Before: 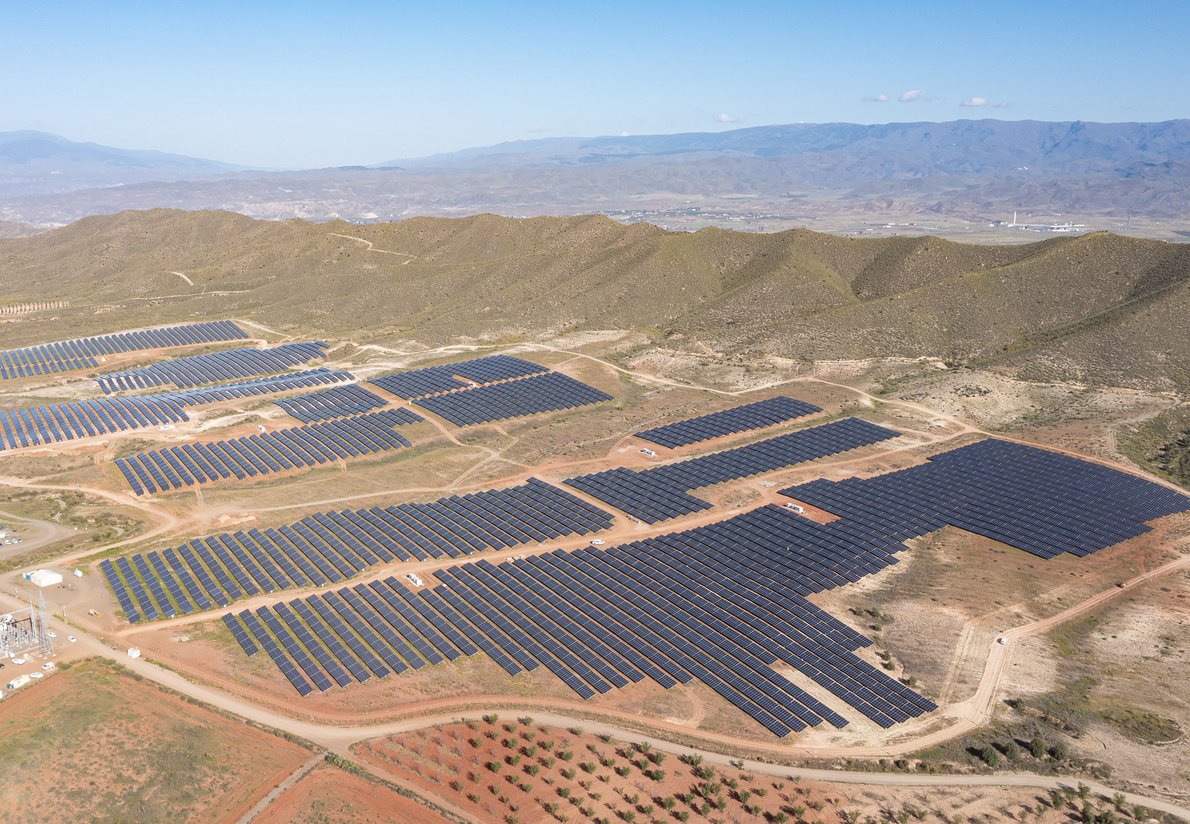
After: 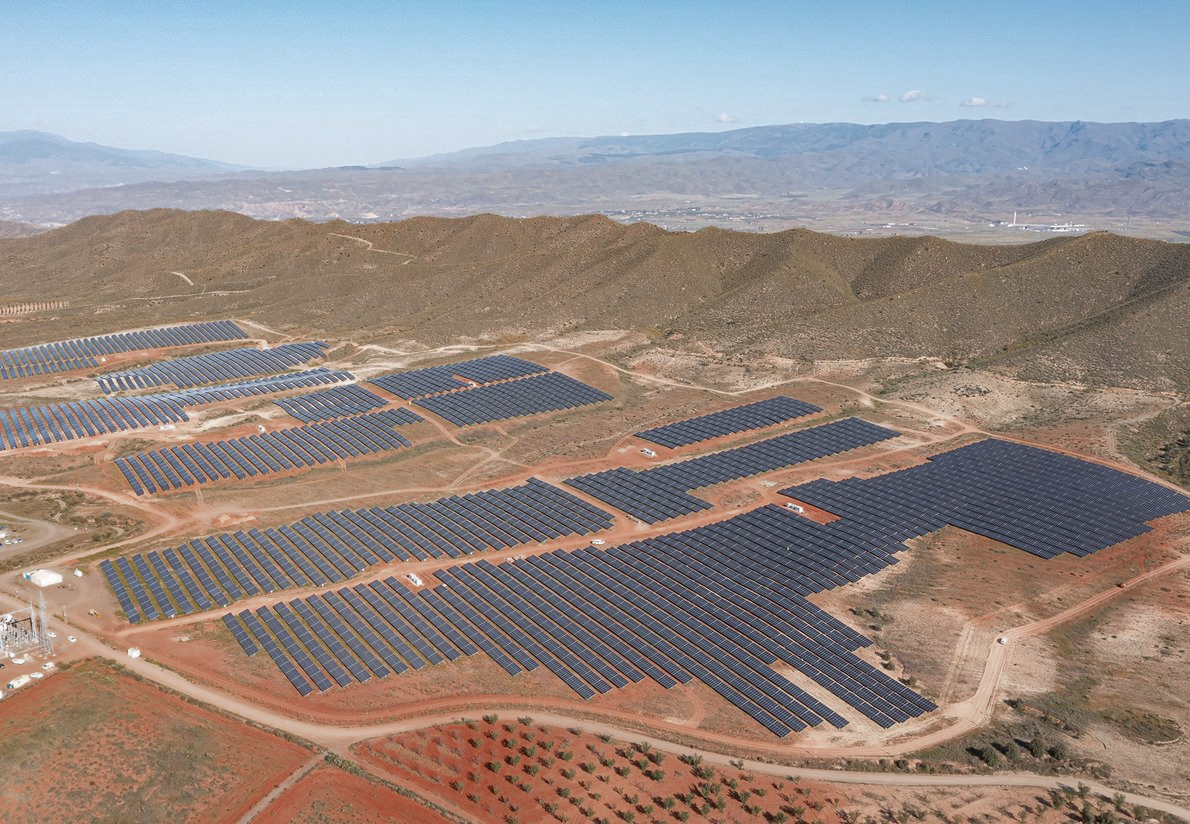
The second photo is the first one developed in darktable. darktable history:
shadows and highlights: low approximation 0.01, soften with gaussian
color zones: curves: ch0 [(0, 0.299) (0.25, 0.383) (0.456, 0.352) (0.736, 0.571)]; ch1 [(0, 0.63) (0.151, 0.568) (0.254, 0.416) (0.47, 0.558) (0.732, 0.37) (0.909, 0.492)]; ch2 [(0.004, 0.604) (0.158, 0.443) (0.257, 0.403) (0.761, 0.468)]
